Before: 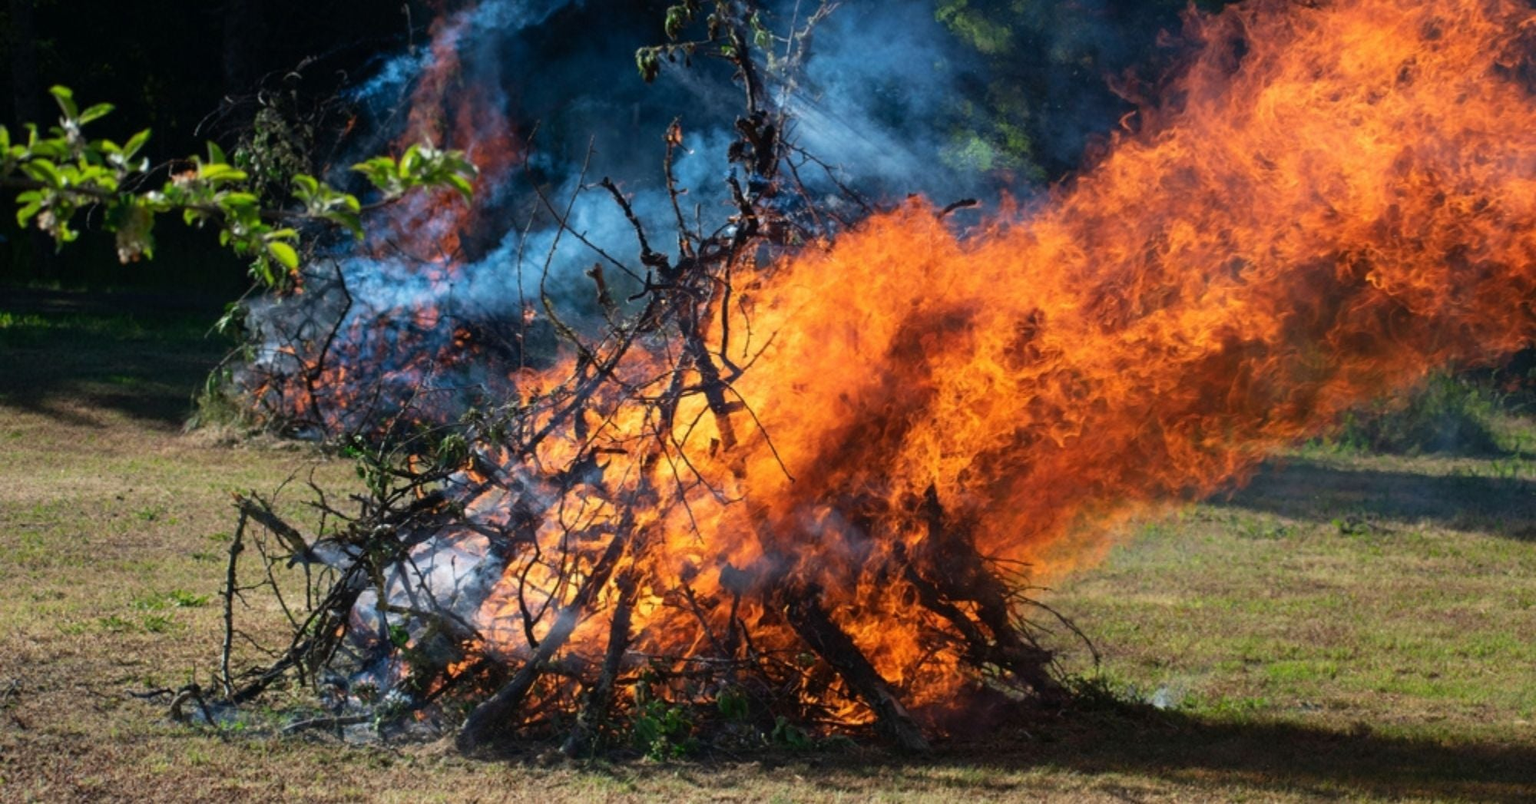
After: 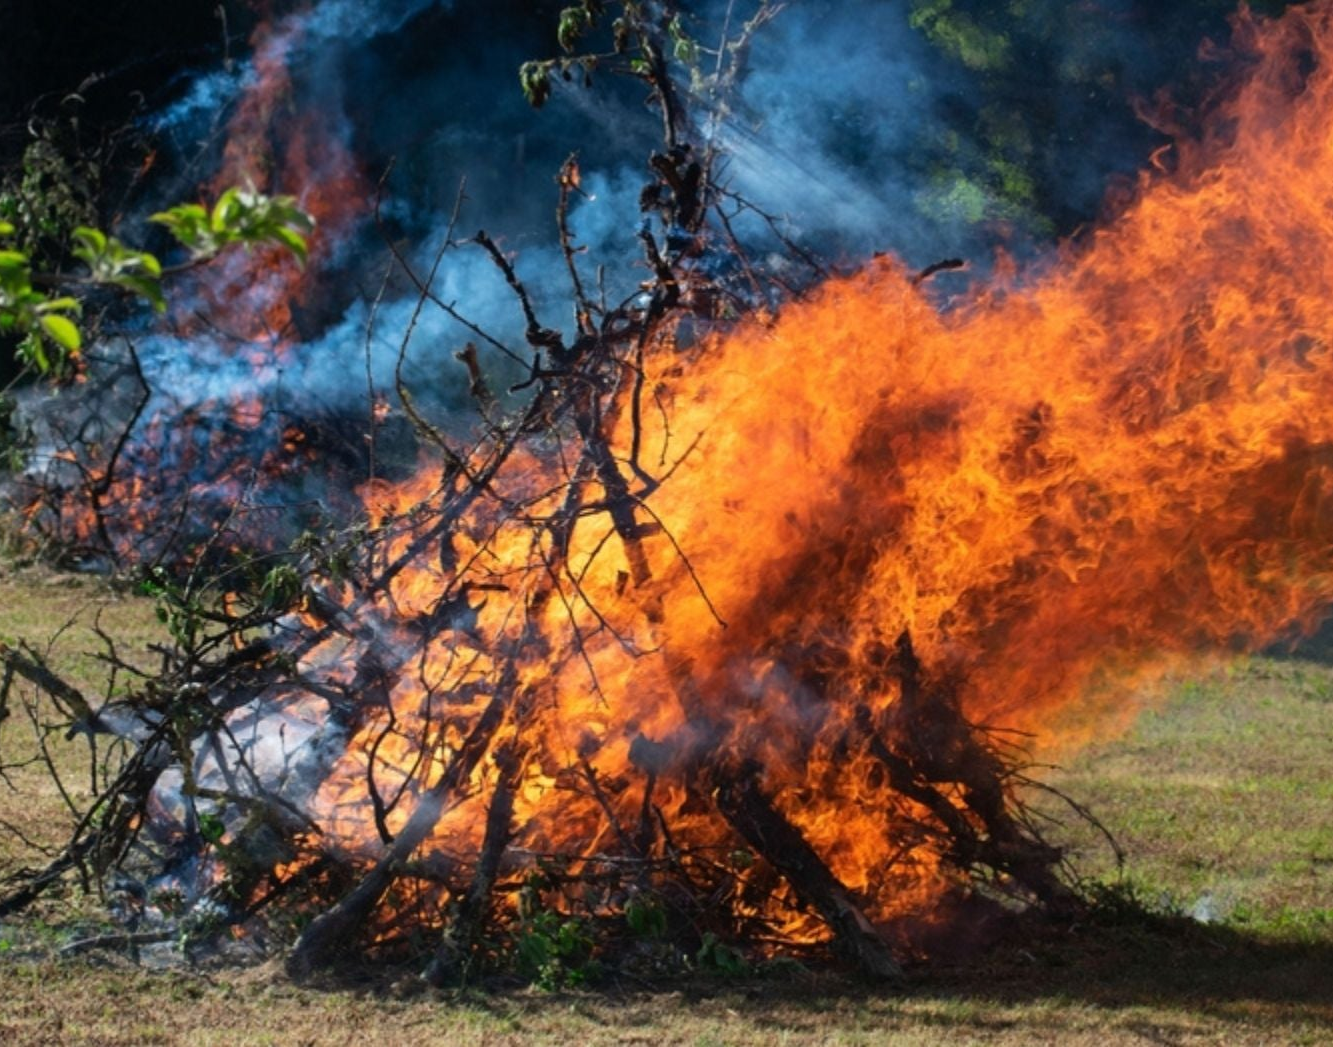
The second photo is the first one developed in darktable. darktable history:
crop: left 15.419%, right 17.914%
white balance: emerald 1
